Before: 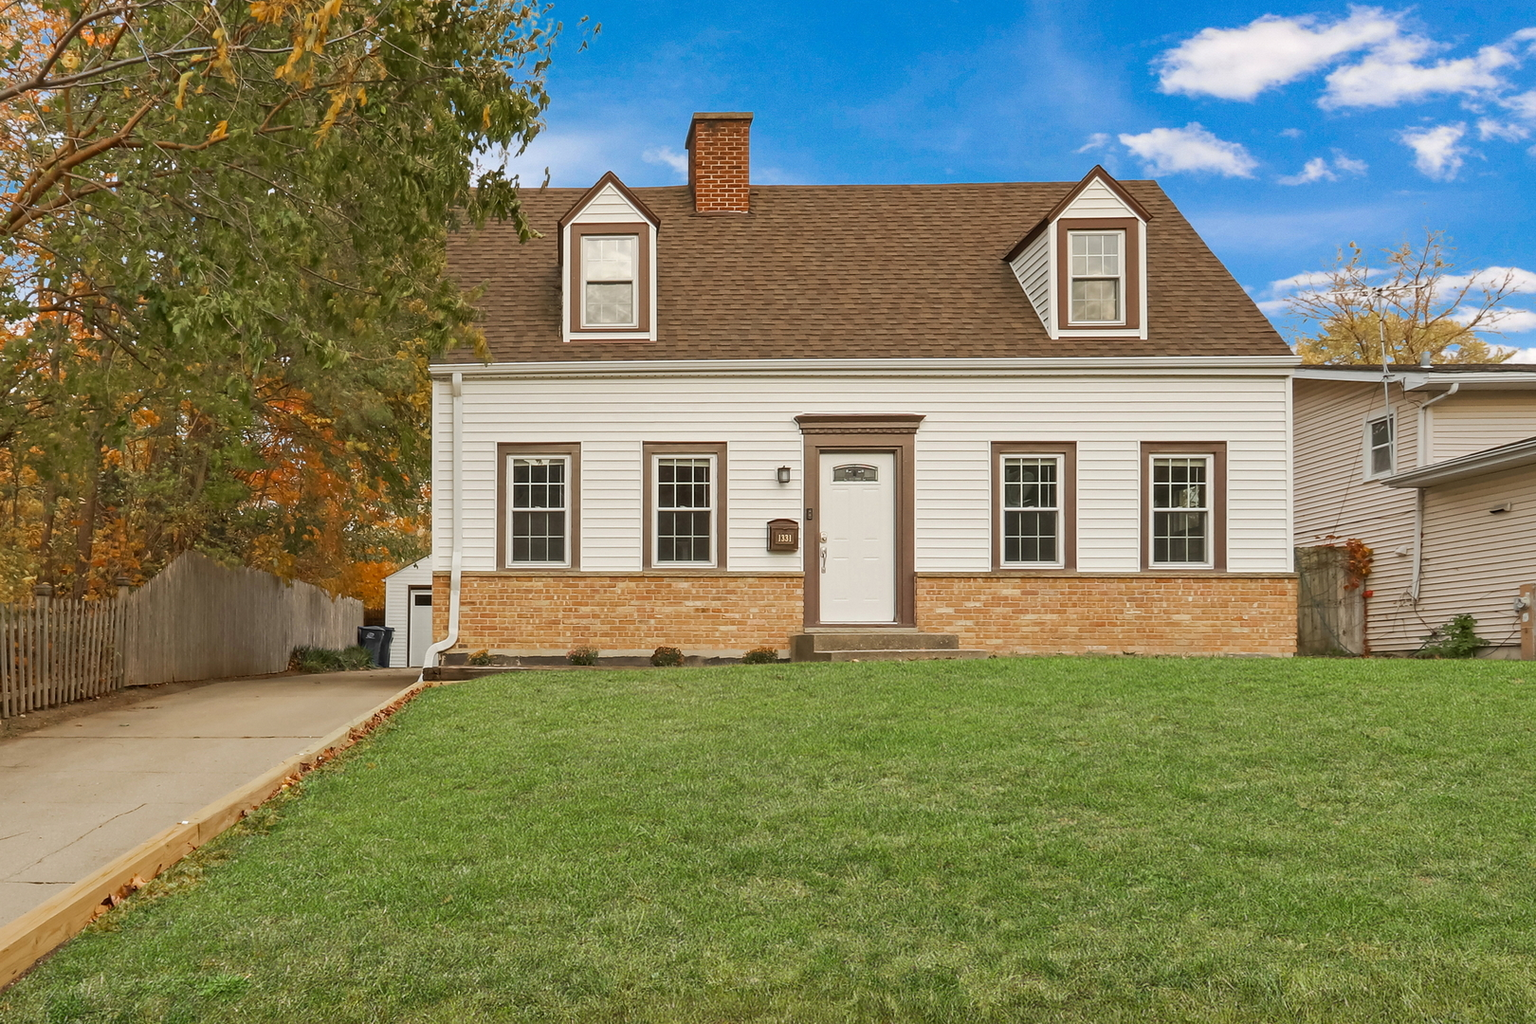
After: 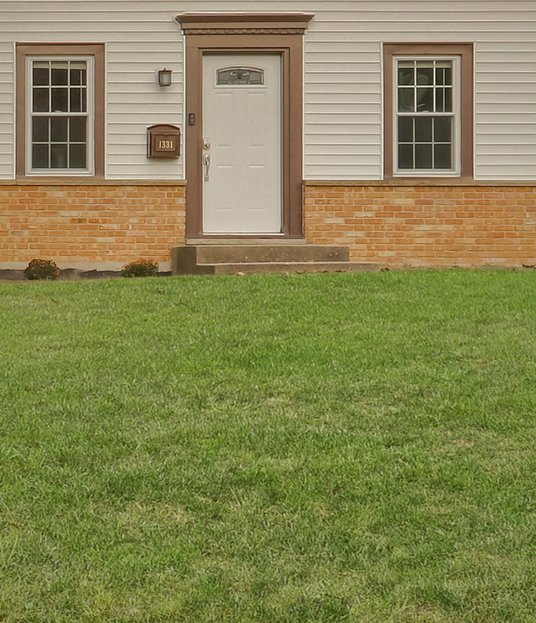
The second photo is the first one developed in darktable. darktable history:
crop: left 40.878%, top 39.176%, right 25.993%, bottom 3.081%
shadows and highlights: shadows 38.43, highlights -74.54
white balance: red 1.009, blue 0.985
